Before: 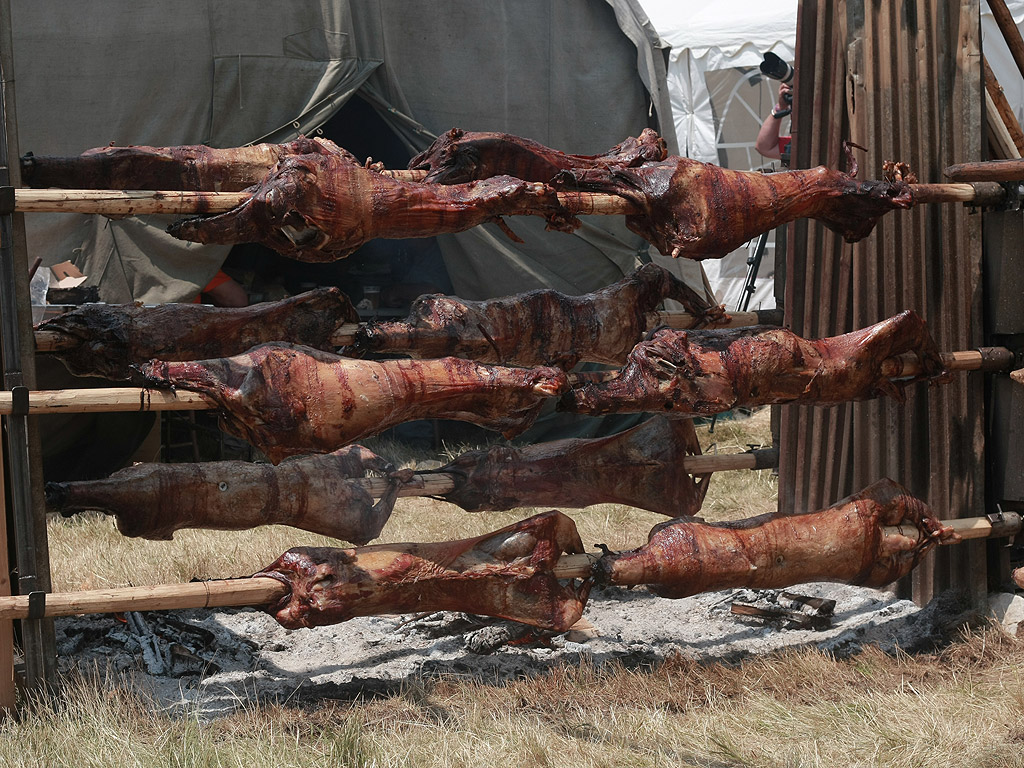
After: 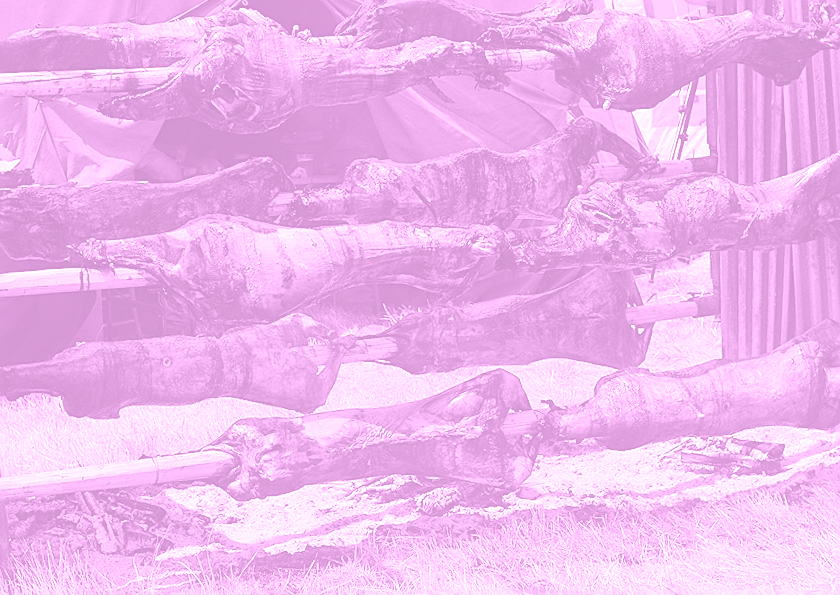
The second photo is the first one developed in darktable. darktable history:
exposure: black level correction -0.002, exposure 1.115 EV, compensate highlight preservation false
crop and rotate: left 4.842%, top 15.51%, right 10.668%
local contrast: mode bilateral grid, contrast 20, coarseness 50, detail 150%, midtone range 0.2
contrast brightness saturation: contrast 0.1, saturation -0.36
sharpen: on, module defaults
color balance rgb: perceptual saturation grading › global saturation 20%, perceptual saturation grading › highlights -25%, perceptual saturation grading › shadows 50%
colorize: hue 331.2°, saturation 75%, source mix 30.28%, lightness 70.52%, version 1
rotate and perspective: rotation -3°, crop left 0.031, crop right 0.968, crop top 0.07, crop bottom 0.93
